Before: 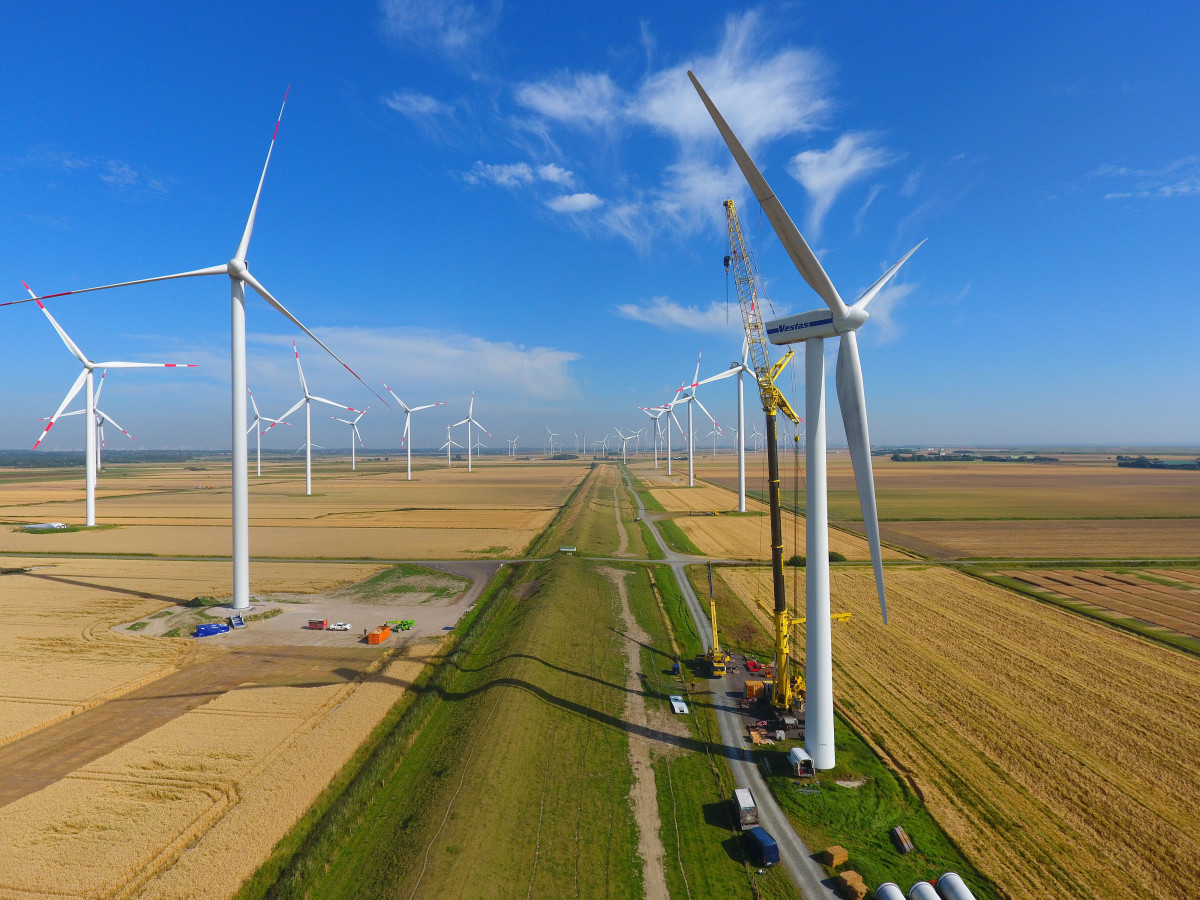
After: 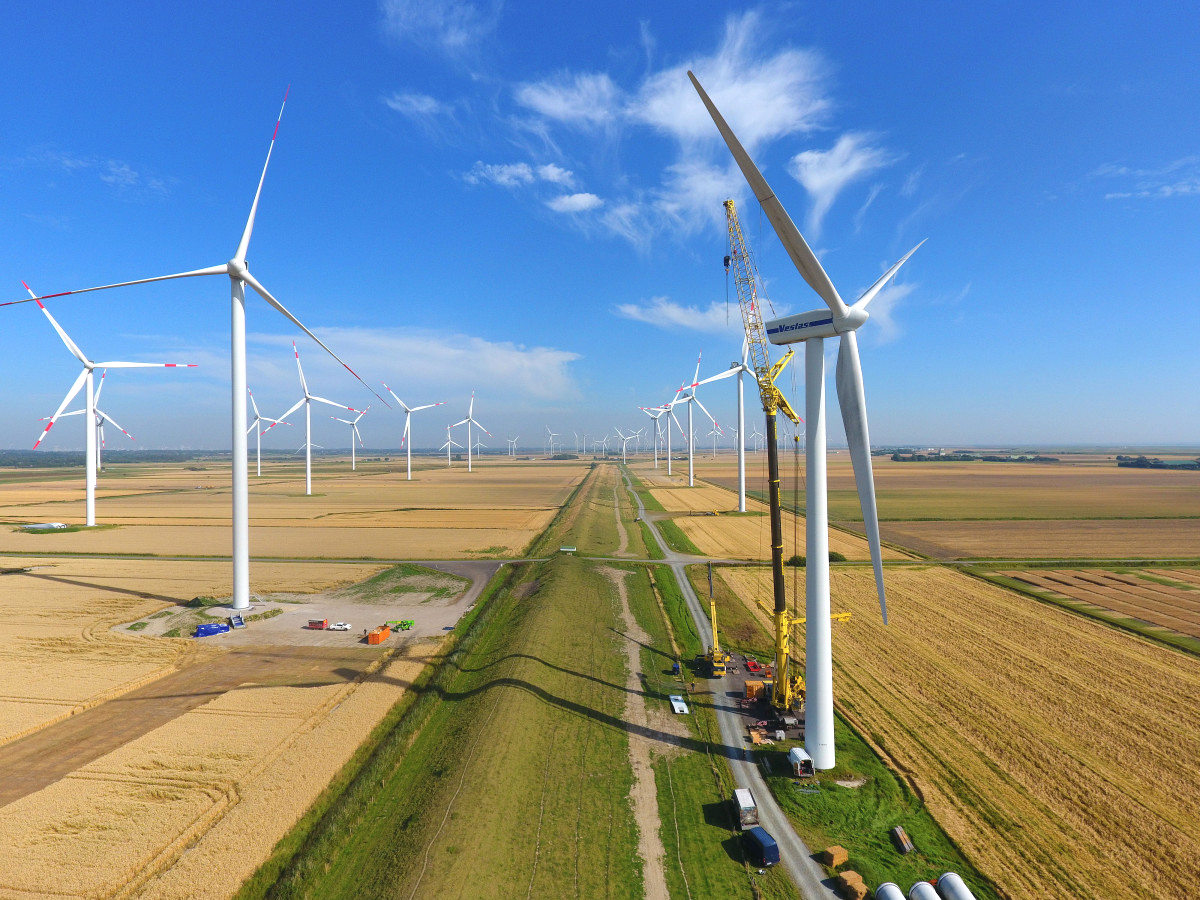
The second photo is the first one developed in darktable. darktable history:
shadows and highlights: radius 112.97, shadows 51.47, white point adjustment 9.16, highlights -5.78, soften with gaussian
